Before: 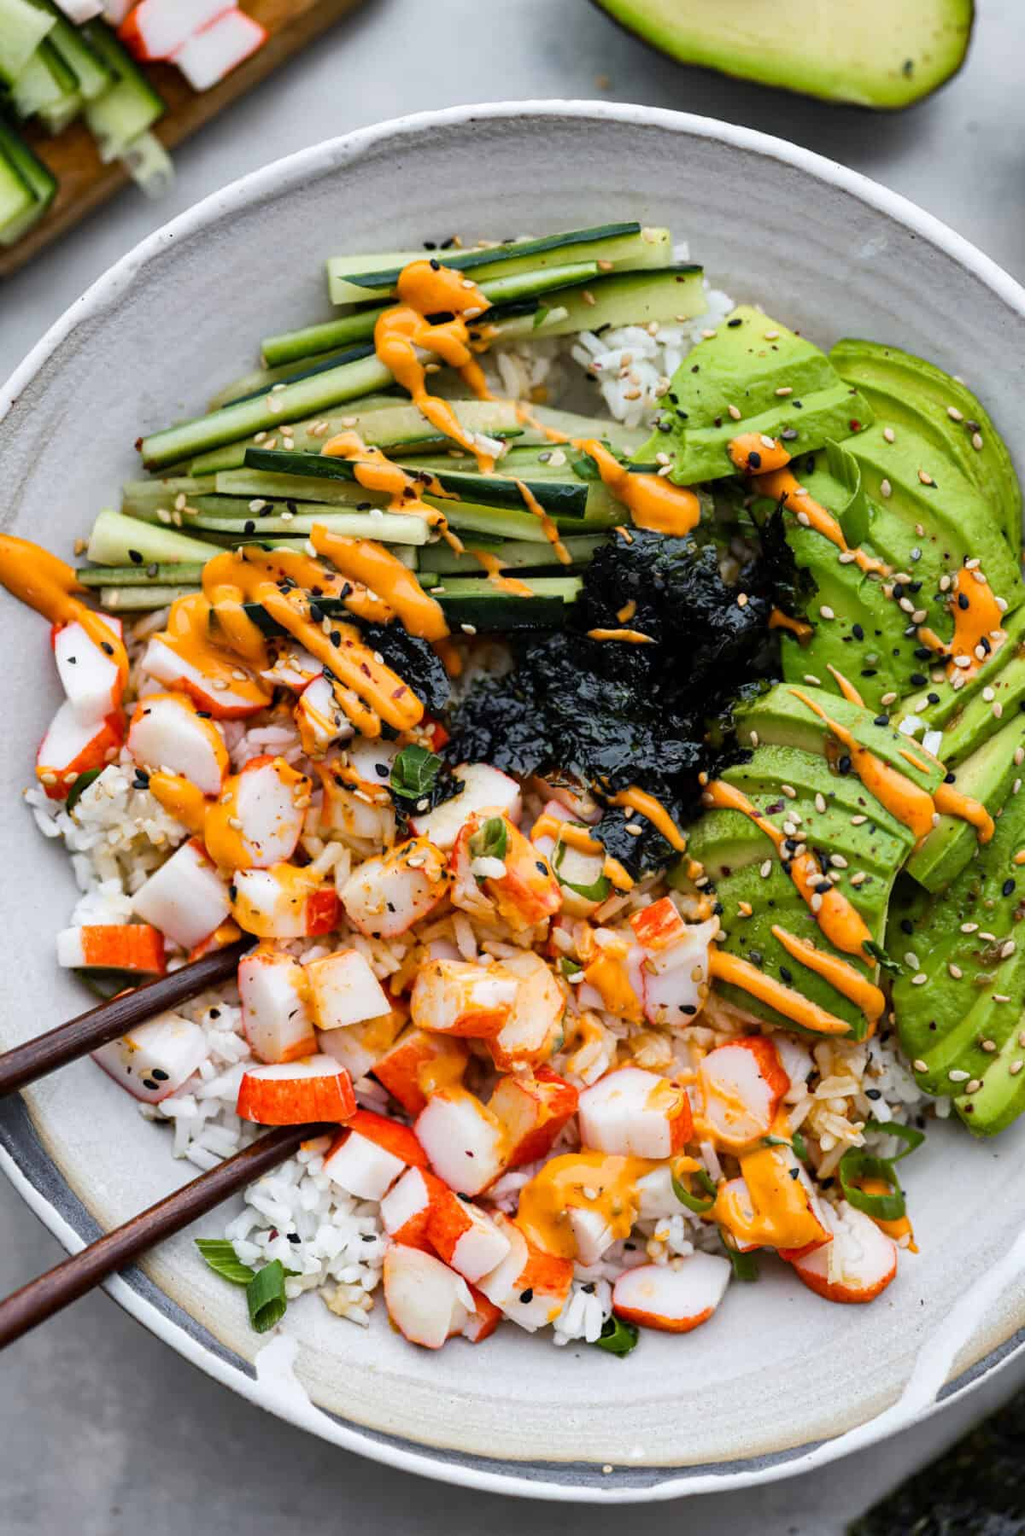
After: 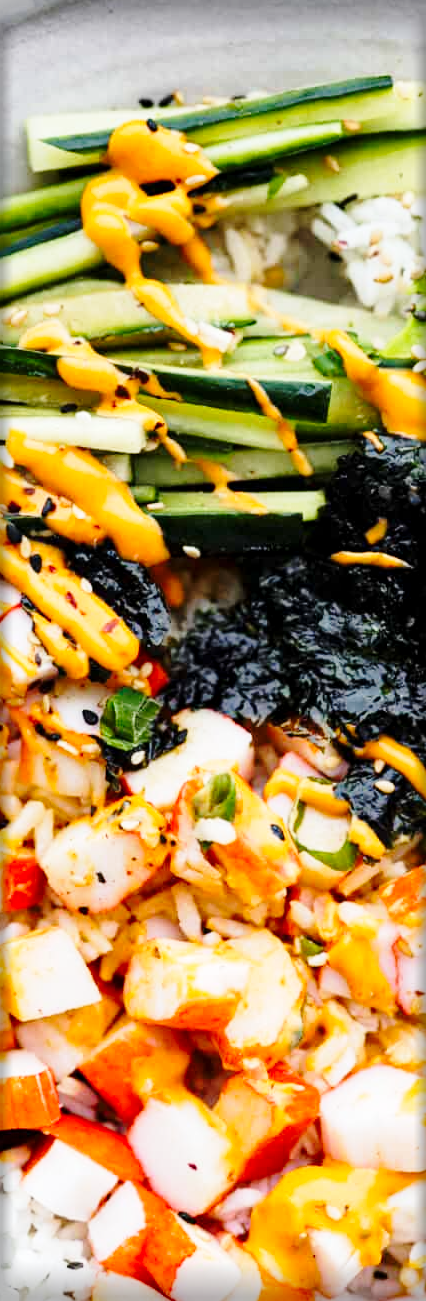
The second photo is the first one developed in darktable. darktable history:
crop and rotate: left 29.762%, top 10.385%, right 34.733%, bottom 17.258%
base curve: curves: ch0 [(0, 0) (0.028, 0.03) (0.121, 0.232) (0.46, 0.748) (0.859, 0.968) (1, 1)], preserve colors none
exposure: black level correction 0.001, compensate highlight preservation false
vignetting: fall-off start 93.92%, fall-off radius 5.39%, saturation -0.018, automatic ratio true, width/height ratio 1.332, shape 0.049, unbound false
